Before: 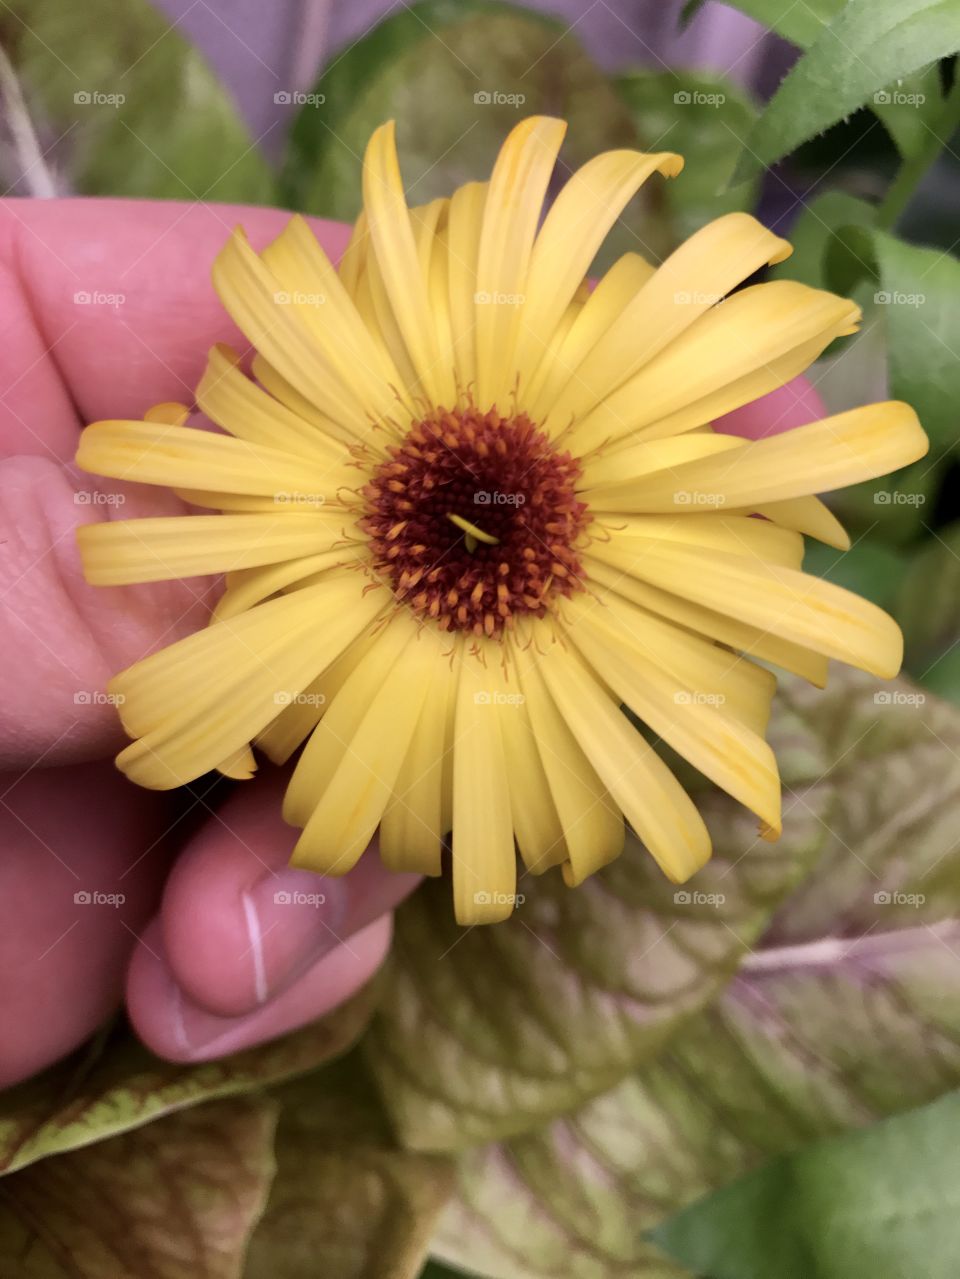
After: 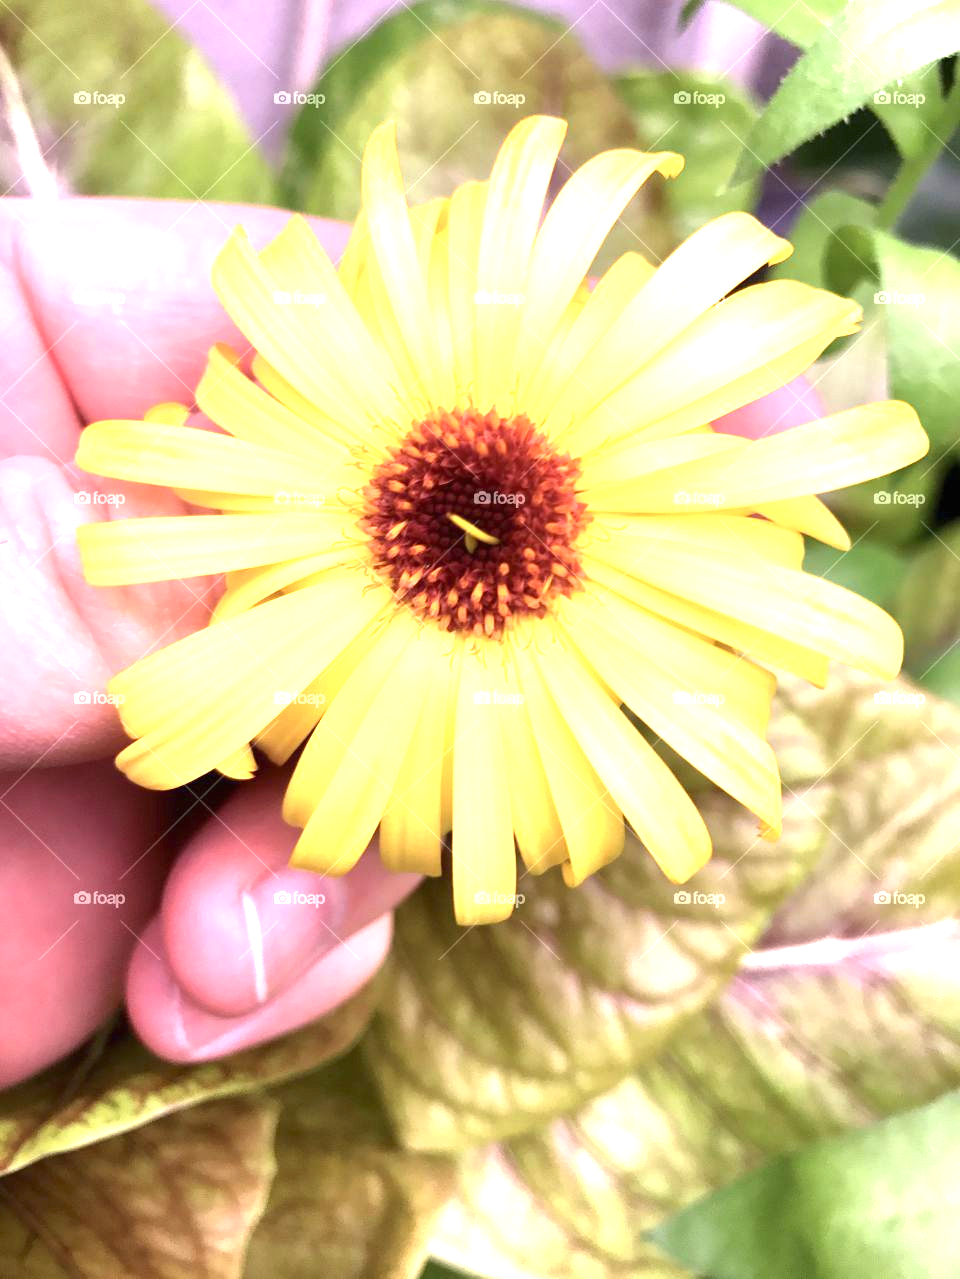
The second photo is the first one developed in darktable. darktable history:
exposure: black level correction 0, exposure 1.884 EV, compensate exposure bias true, compensate highlight preservation false
